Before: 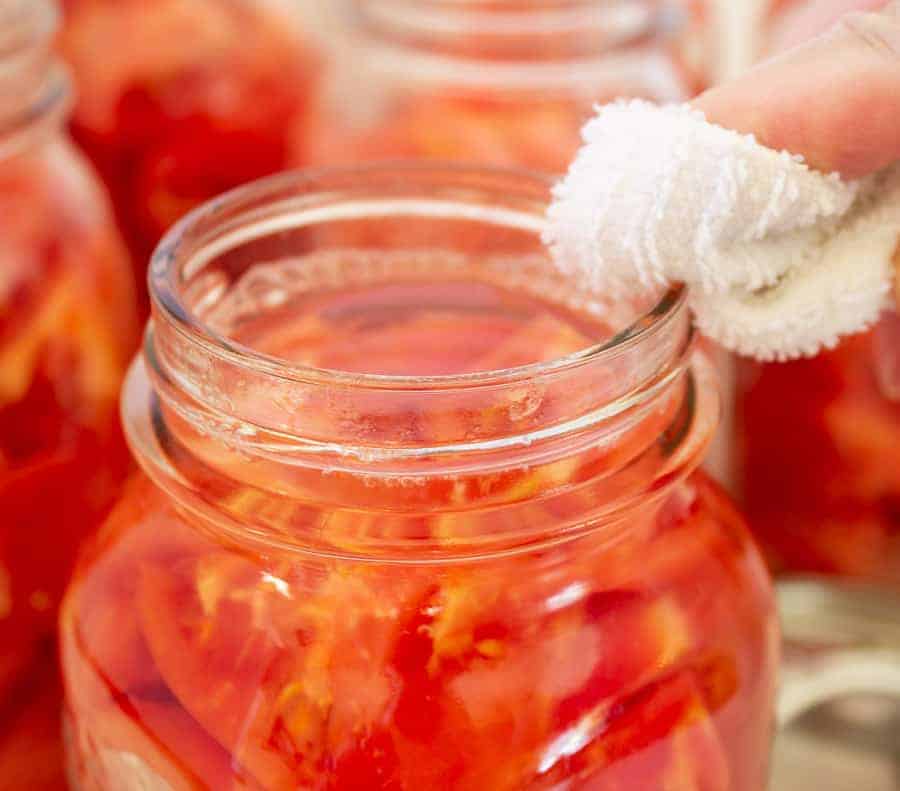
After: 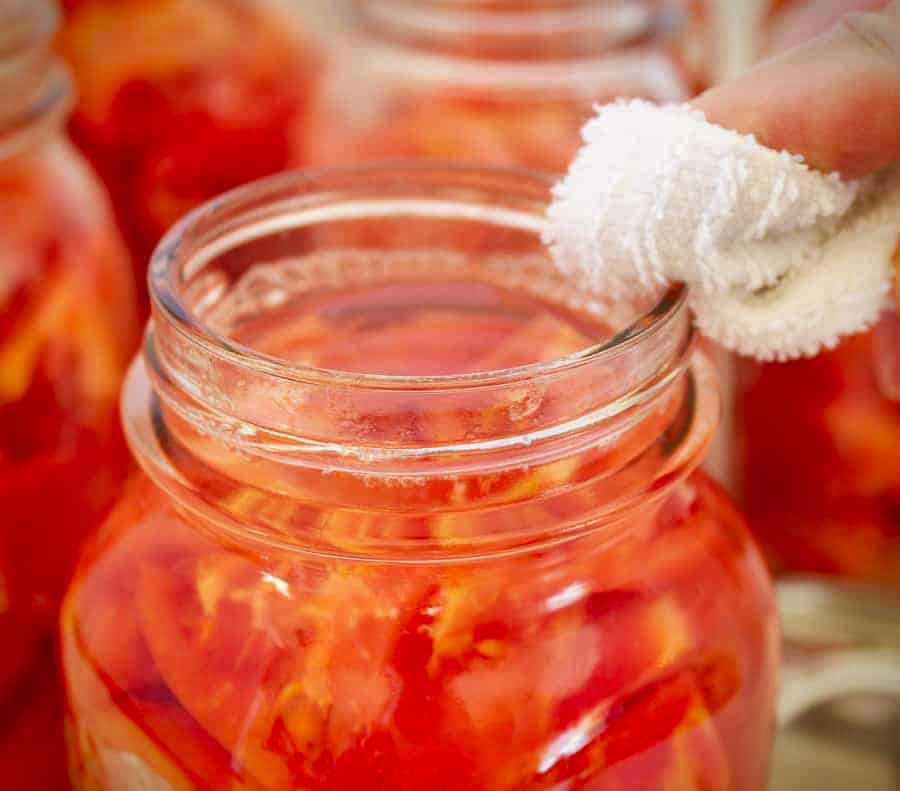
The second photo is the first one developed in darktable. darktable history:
shadows and highlights: shadows 5, soften with gaussian
vignetting: fall-off start 88.53%, fall-off radius 44.2%, saturation 0.376, width/height ratio 1.161
